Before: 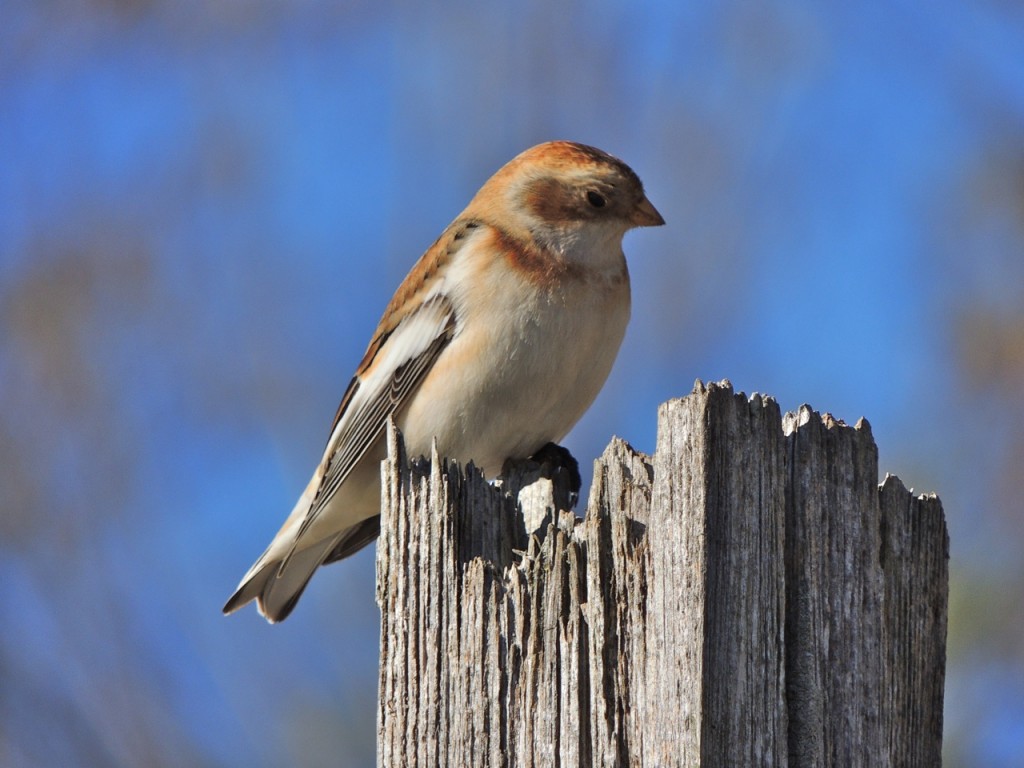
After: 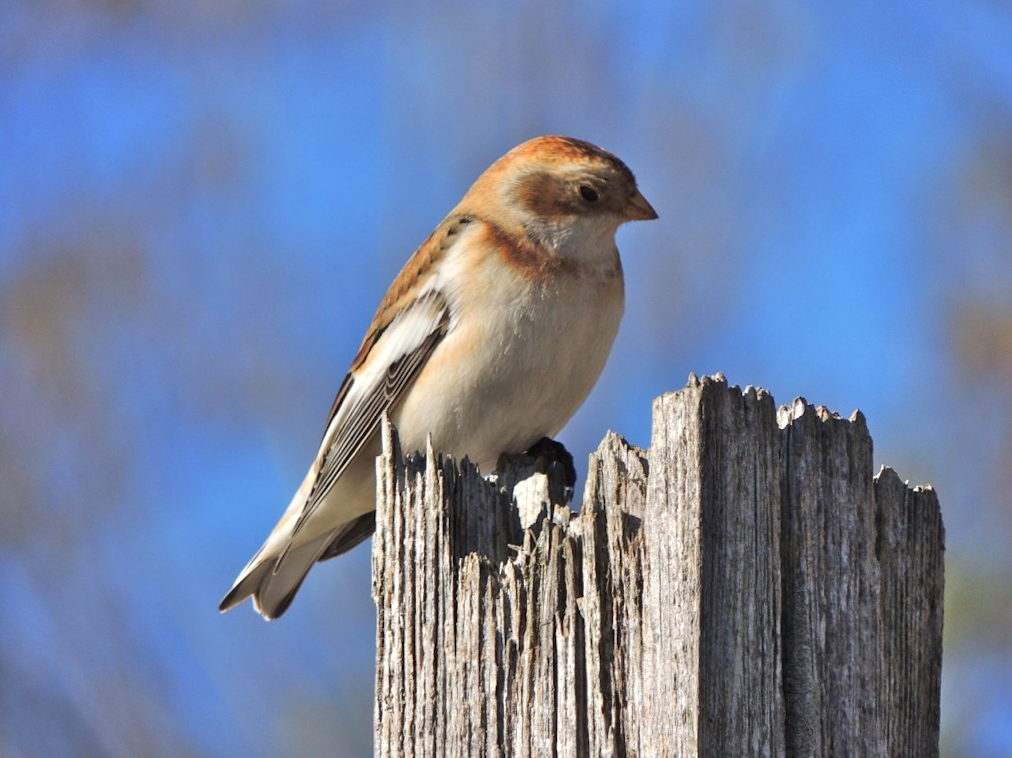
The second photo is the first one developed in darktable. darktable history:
rotate and perspective: rotation -0.45°, automatic cropping original format, crop left 0.008, crop right 0.992, crop top 0.012, crop bottom 0.988
exposure: exposure 0.3 EV, compensate highlight preservation false
